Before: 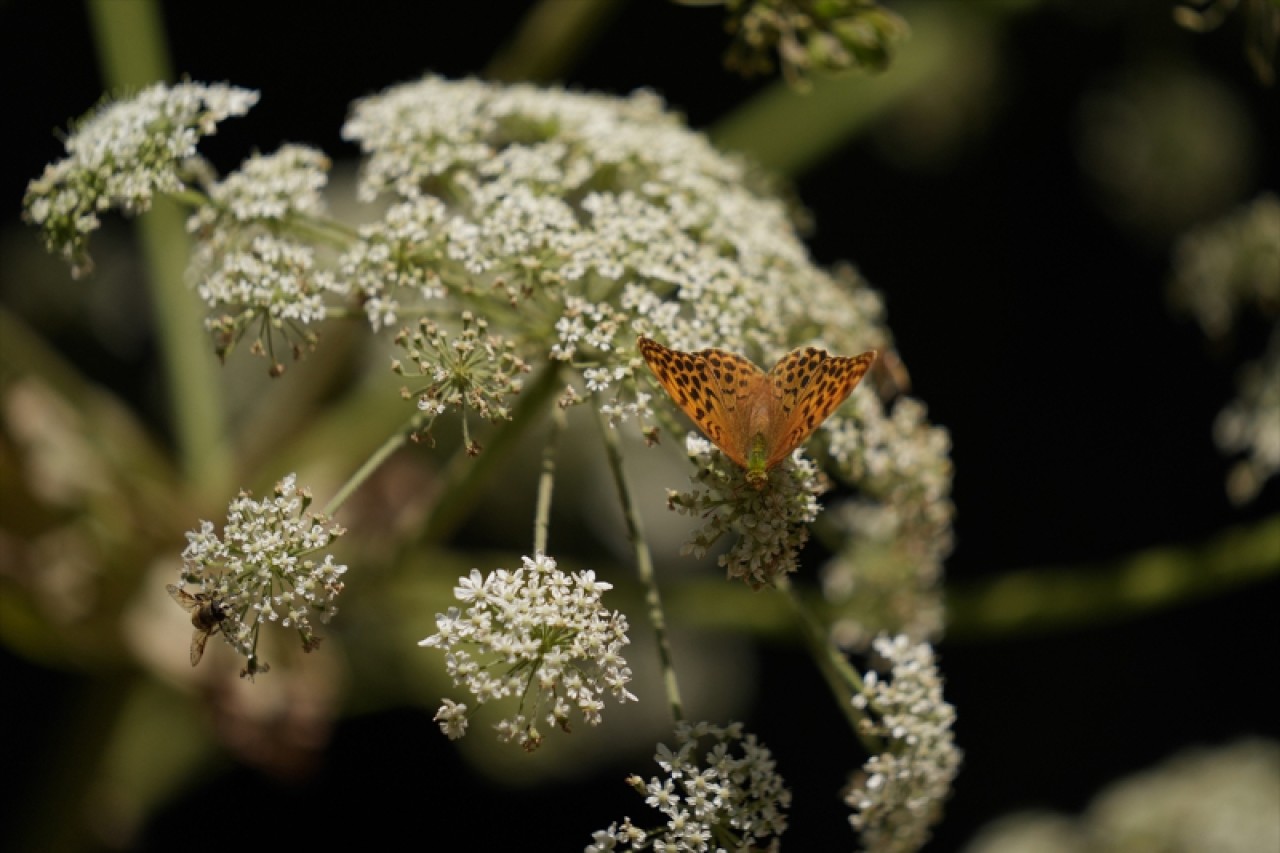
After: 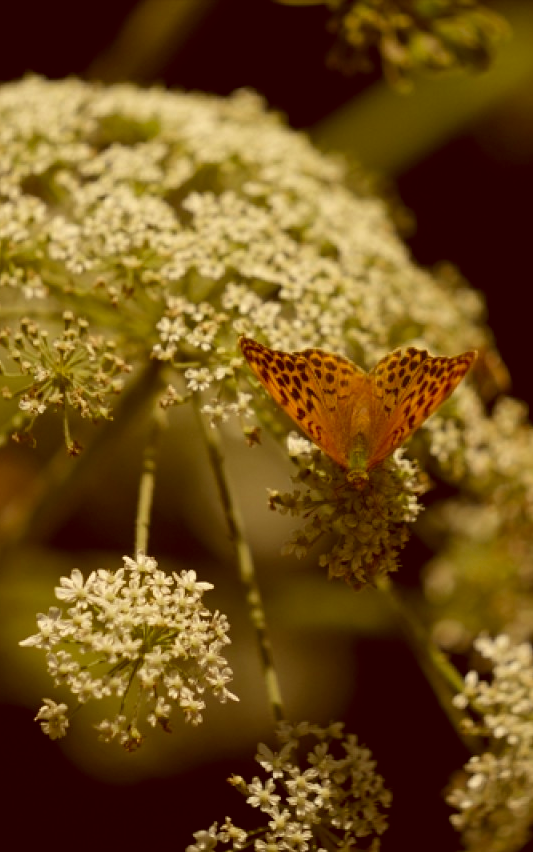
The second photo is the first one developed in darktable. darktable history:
color correction: highlights a* 1.12, highlights b* 24.26, shadows a* 15.58, shadows b* 24.26
crop: left 31.229%, right 27.105%
